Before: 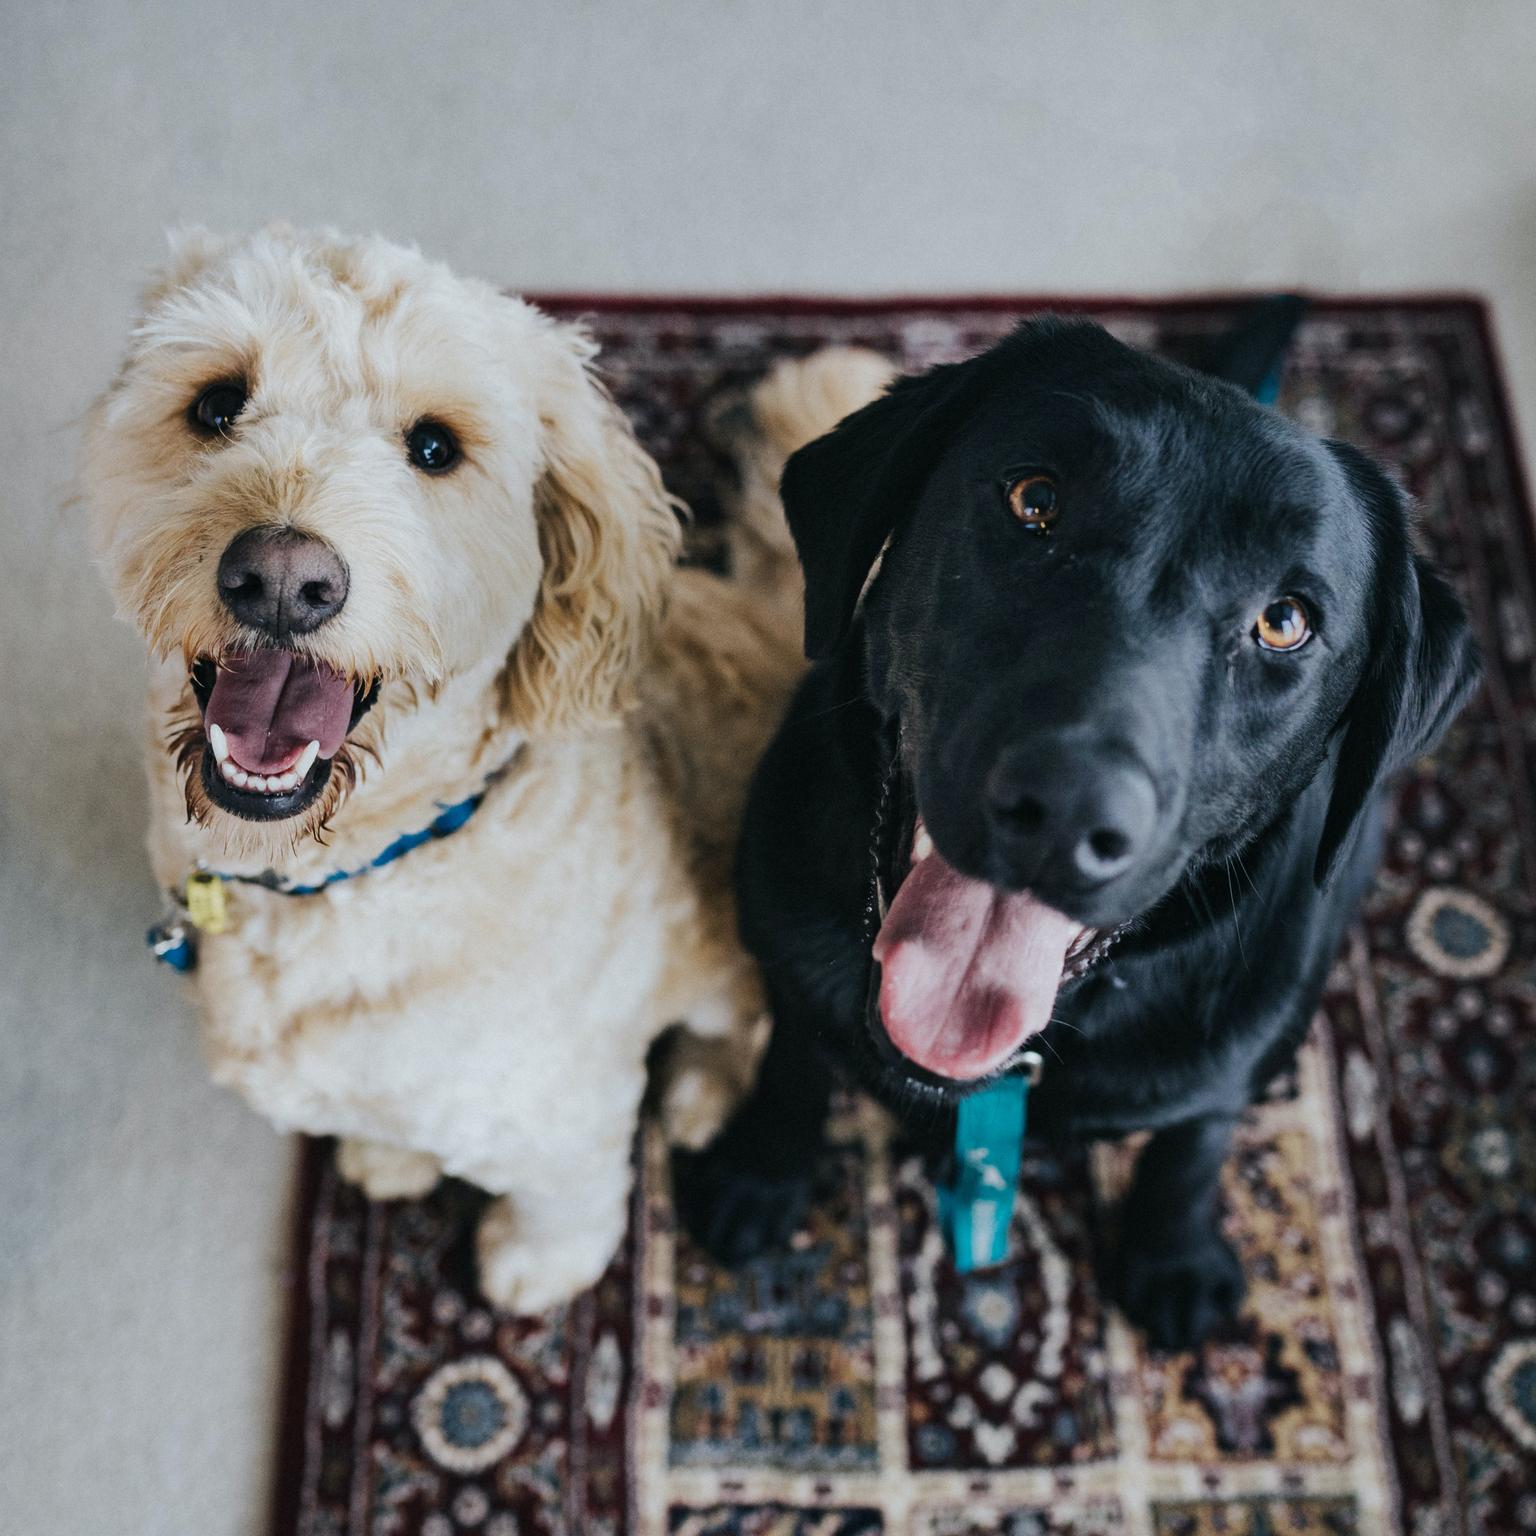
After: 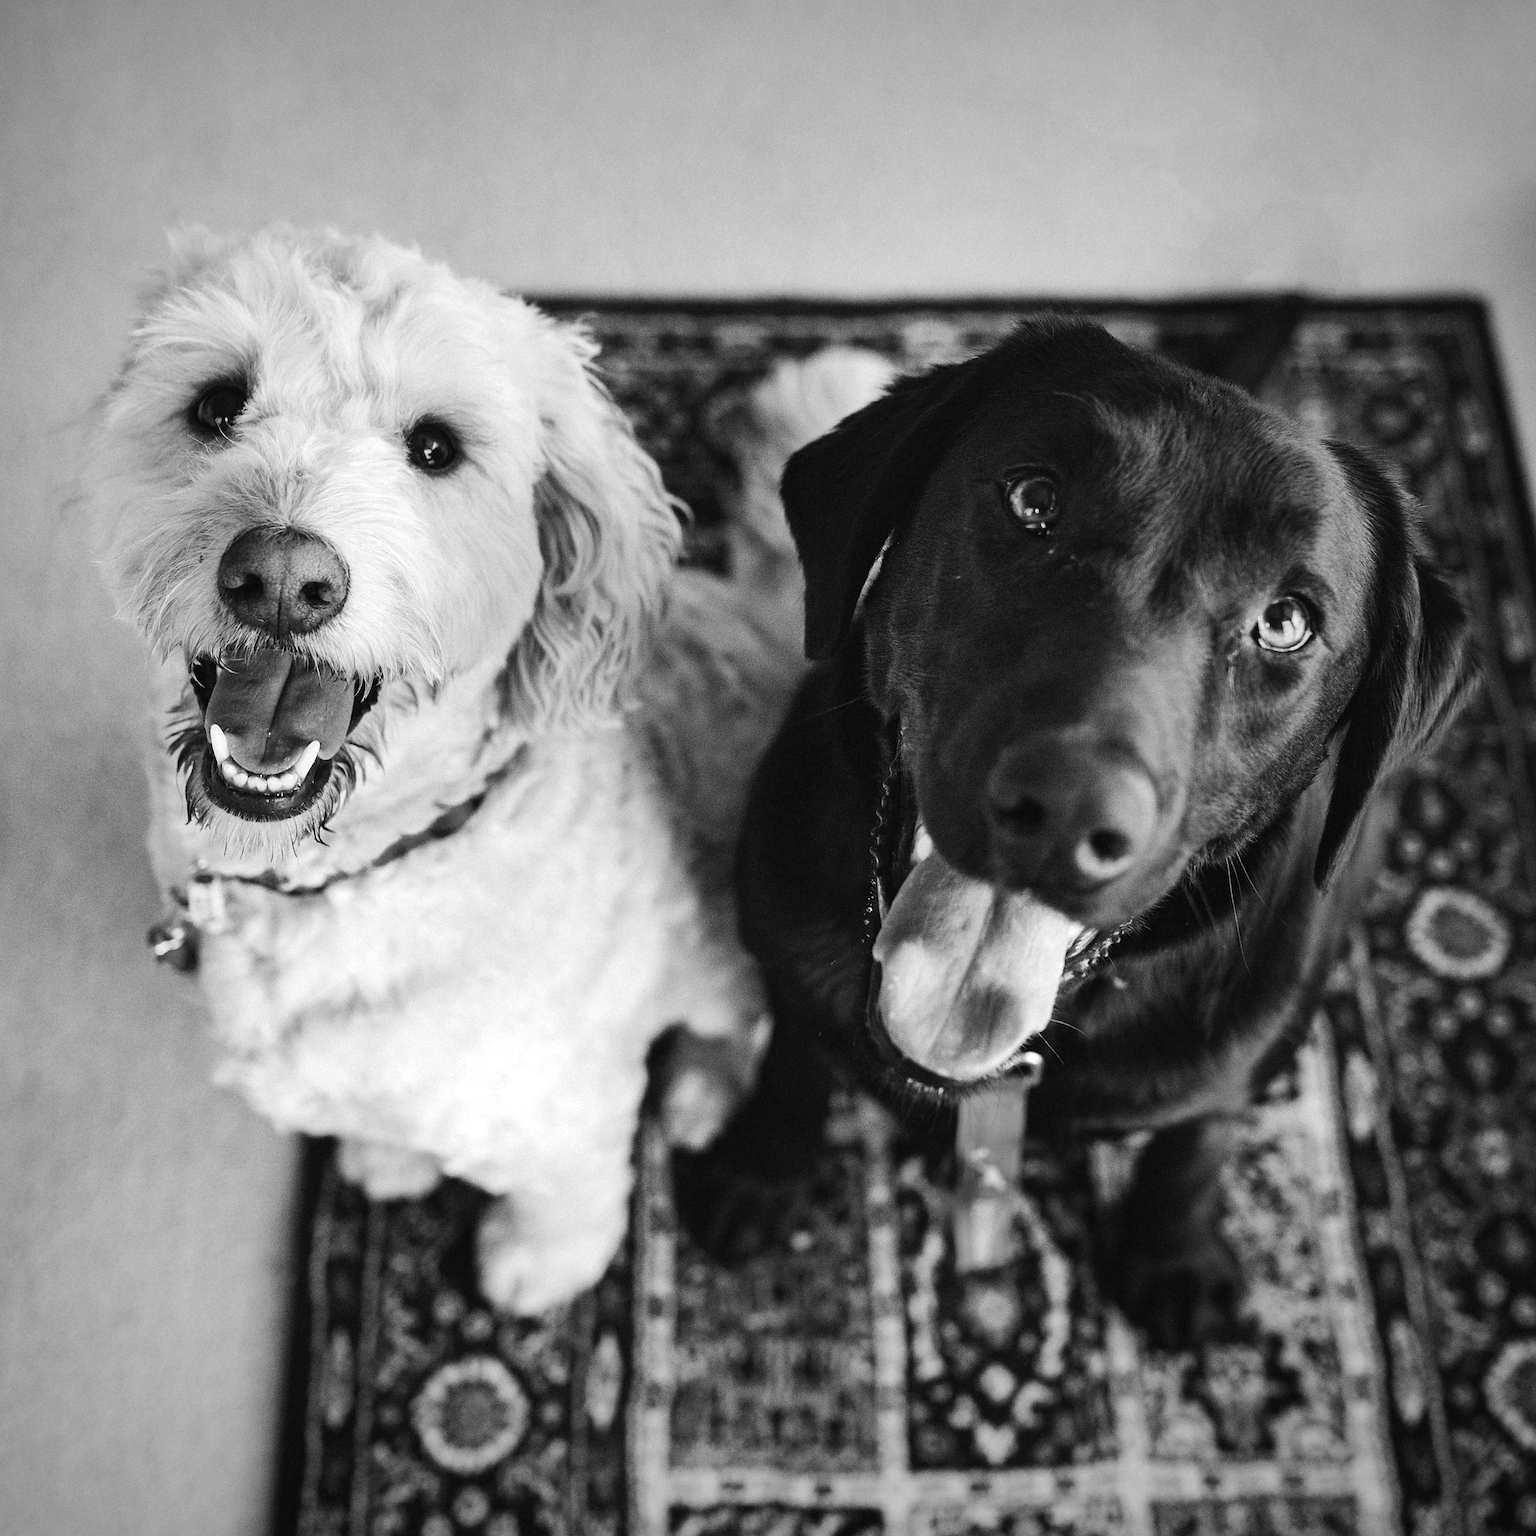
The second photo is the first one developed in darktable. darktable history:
monochrome: on, module defaults
sharpen: on, module defaults
vignetting: fall-off radius 100%, width/height ratio 1.337
levels: levels [0, 0.43, 0.859]
